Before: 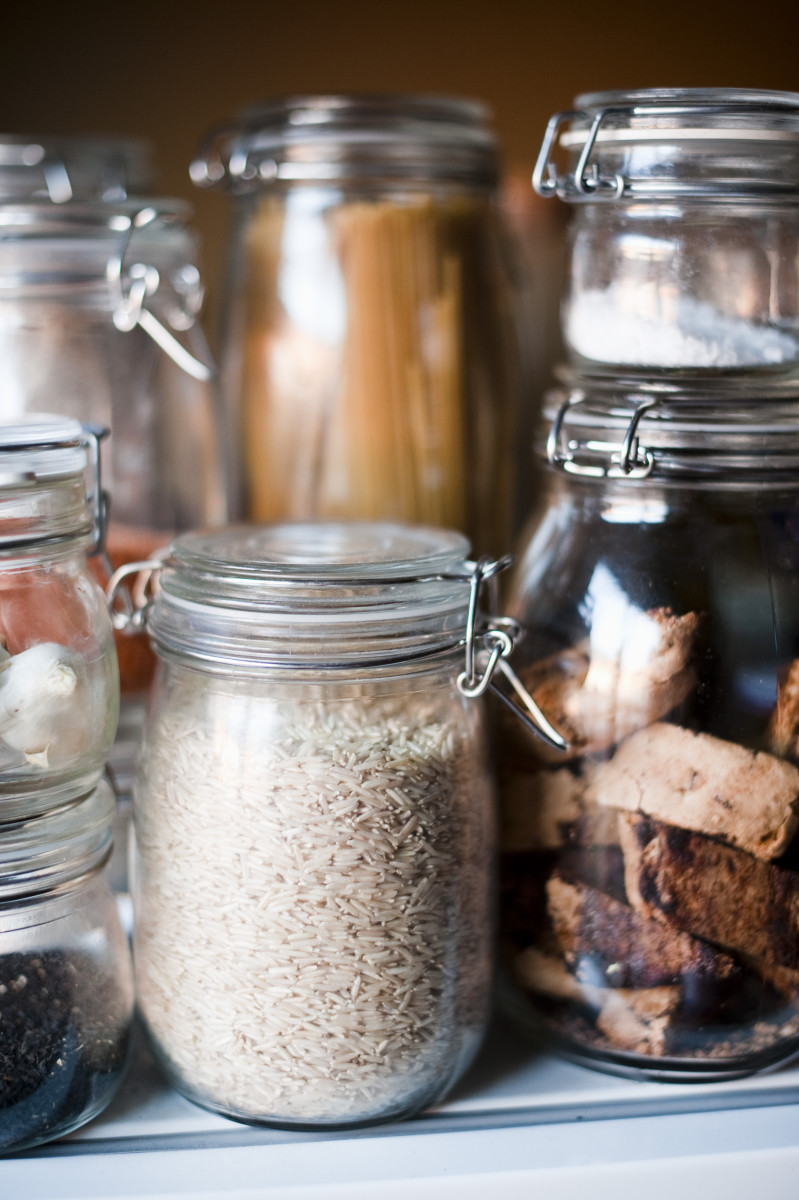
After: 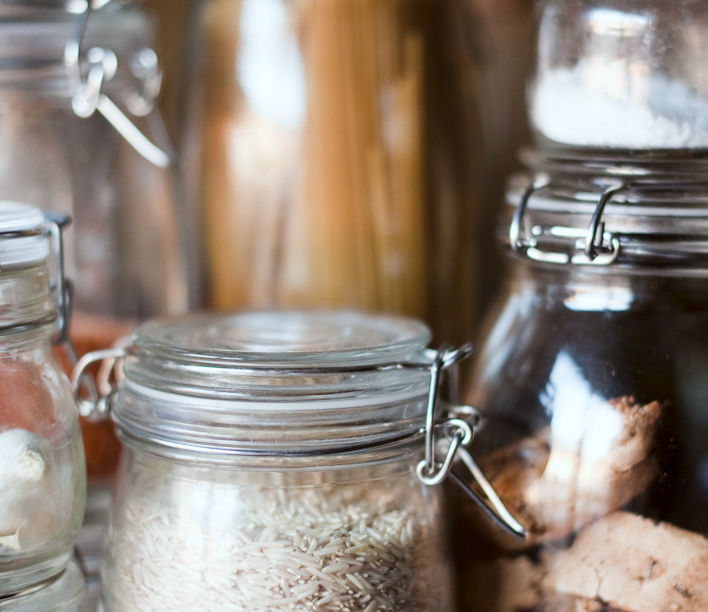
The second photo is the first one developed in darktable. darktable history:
color correction: highlights a* -2.73, highlights b* -2.09, shadows a* 2.41, shadows b* 2.73
rotate and perspective: rotation 0.074°, lens shift (vertical) 0.096, lens shift (horizontal) -0.041, crop left 0.043, crop right 0.952, crop top 0.024, crop bottom 0.979
crop: left 1.744%, top 19.225%, right 5.069%, bottom 28.357%
